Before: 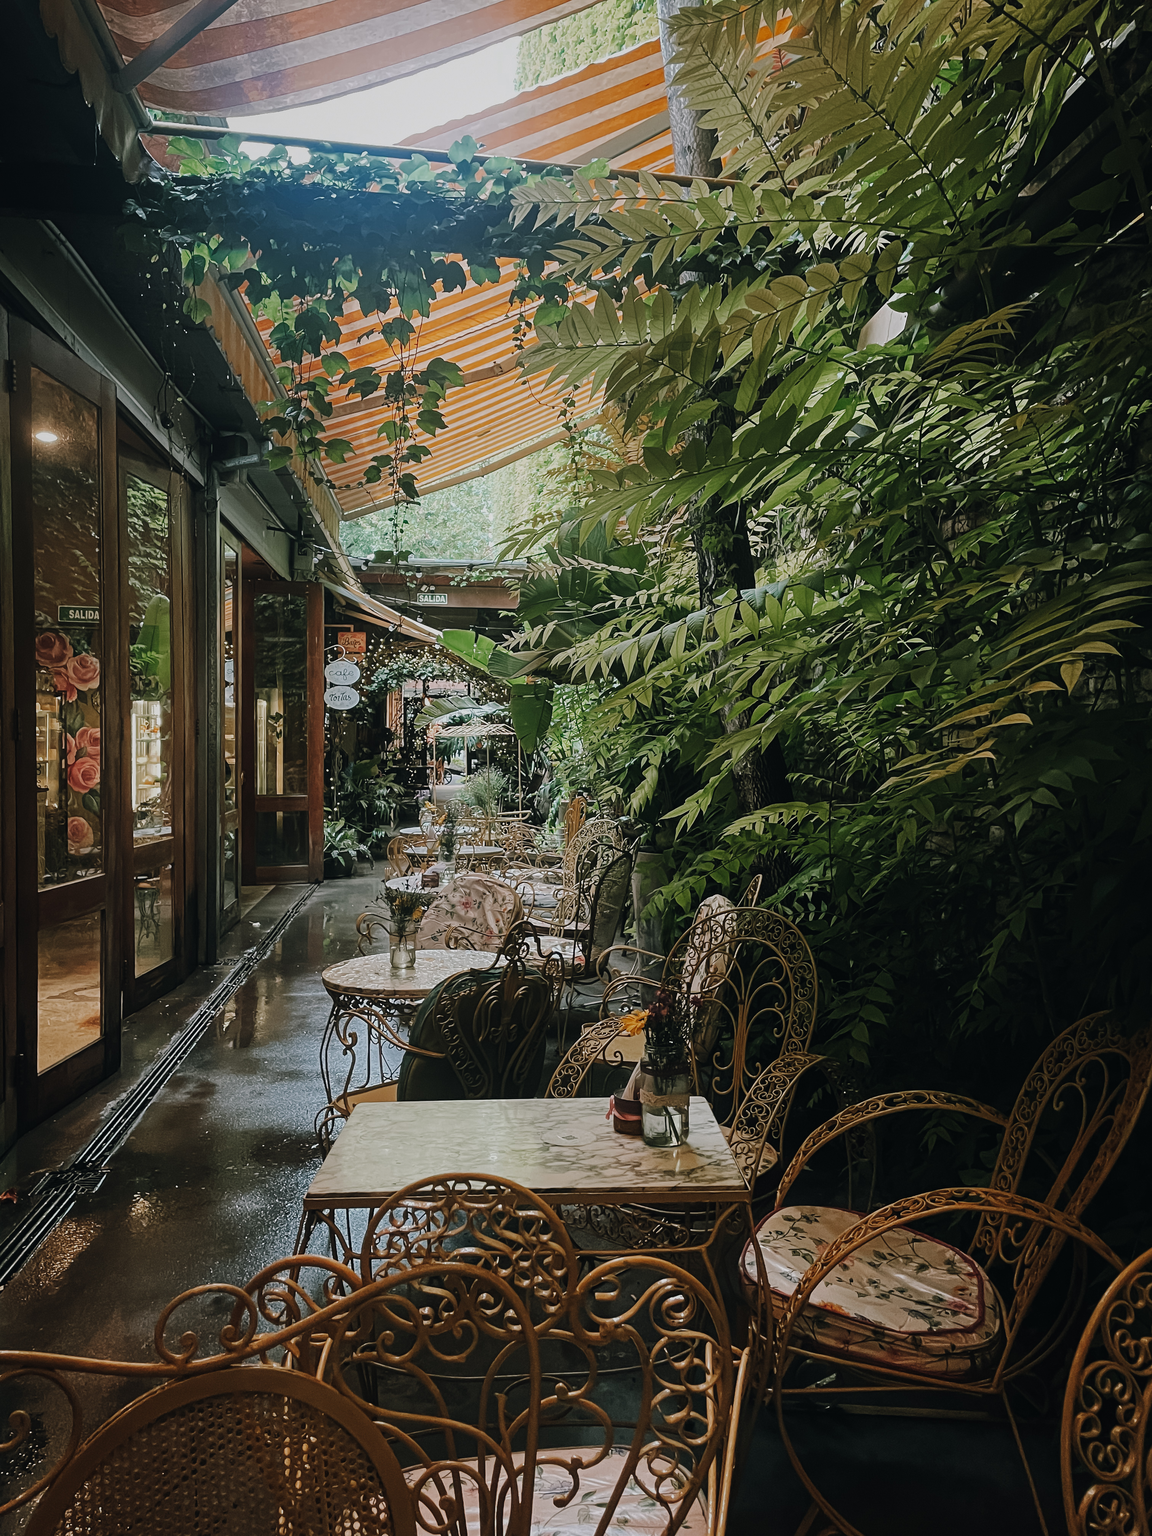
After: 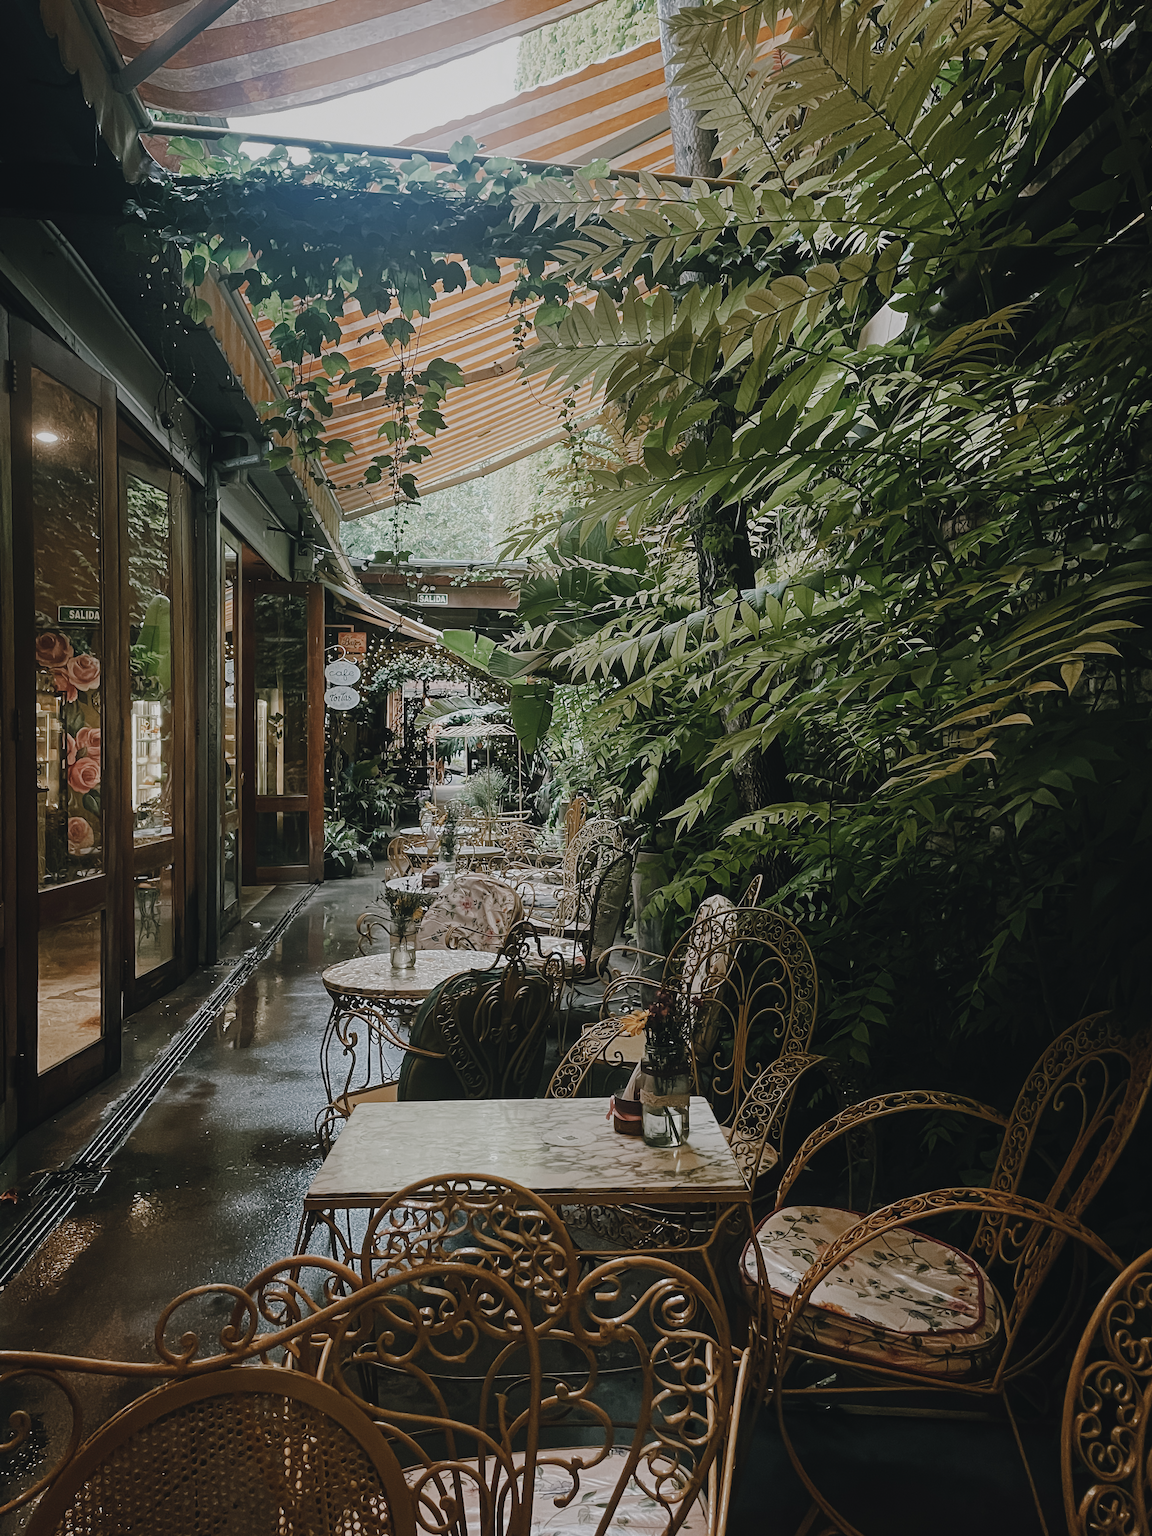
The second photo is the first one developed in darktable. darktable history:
contrast brightness saturation: contrast -0.048, saturation -0.401
color balance rgb: perceptual saturation grading › global saturation 20%, perceptual saturation grading › highlights -50.021%, perceptual saturation grading › shadows 31.075%, global vibrance 20%
